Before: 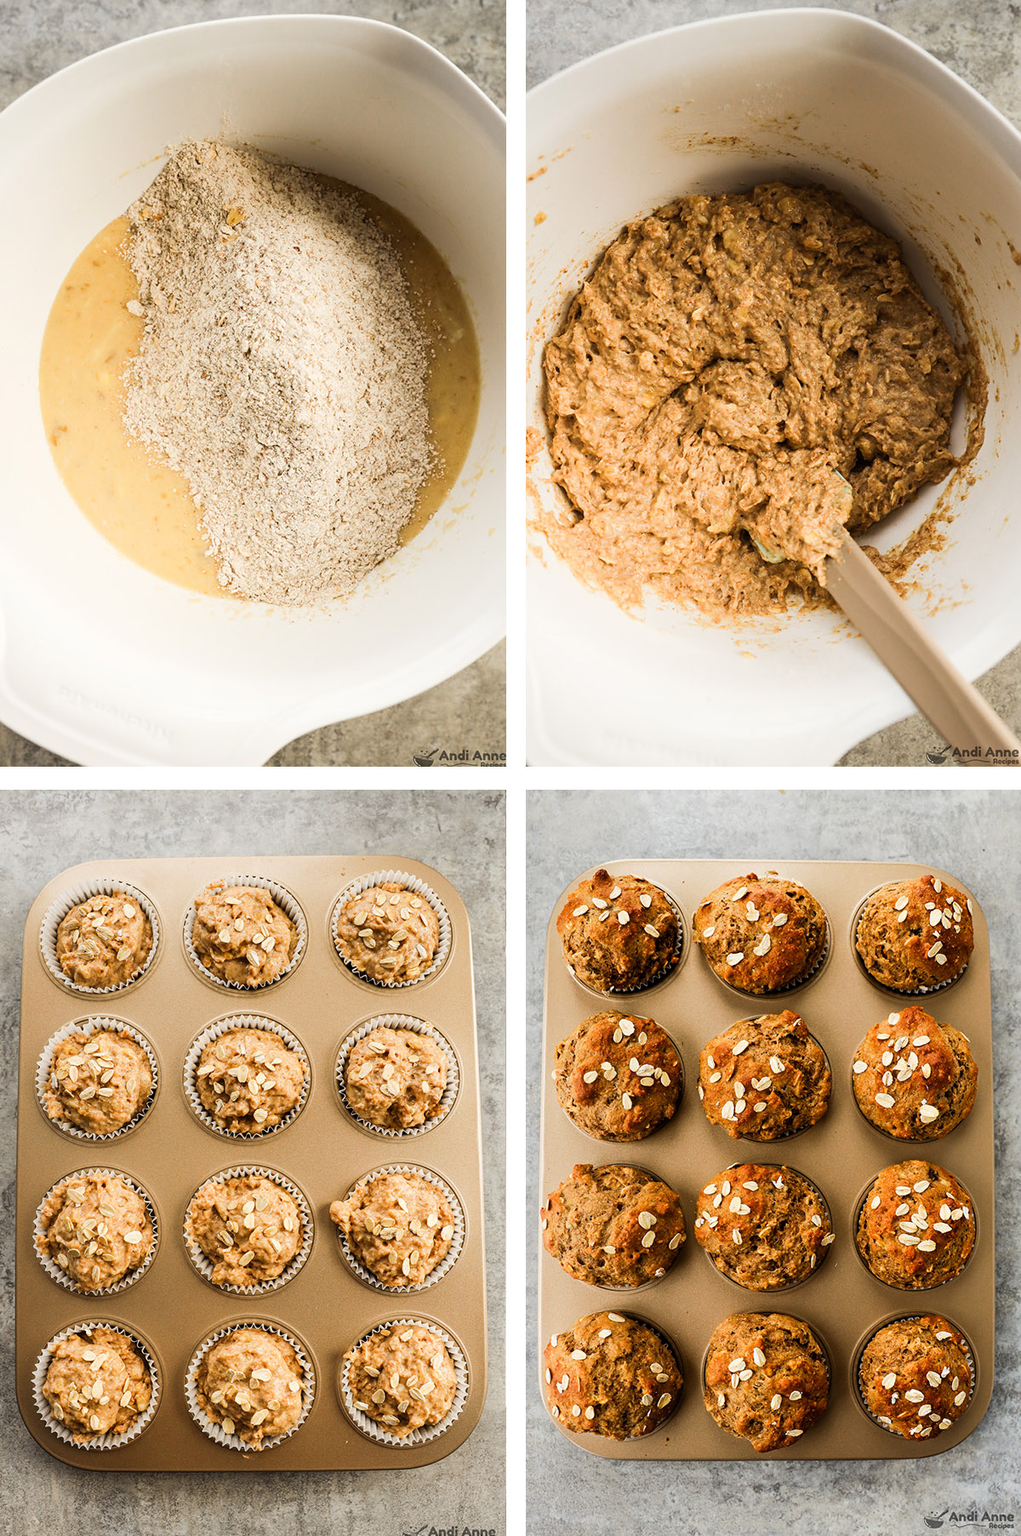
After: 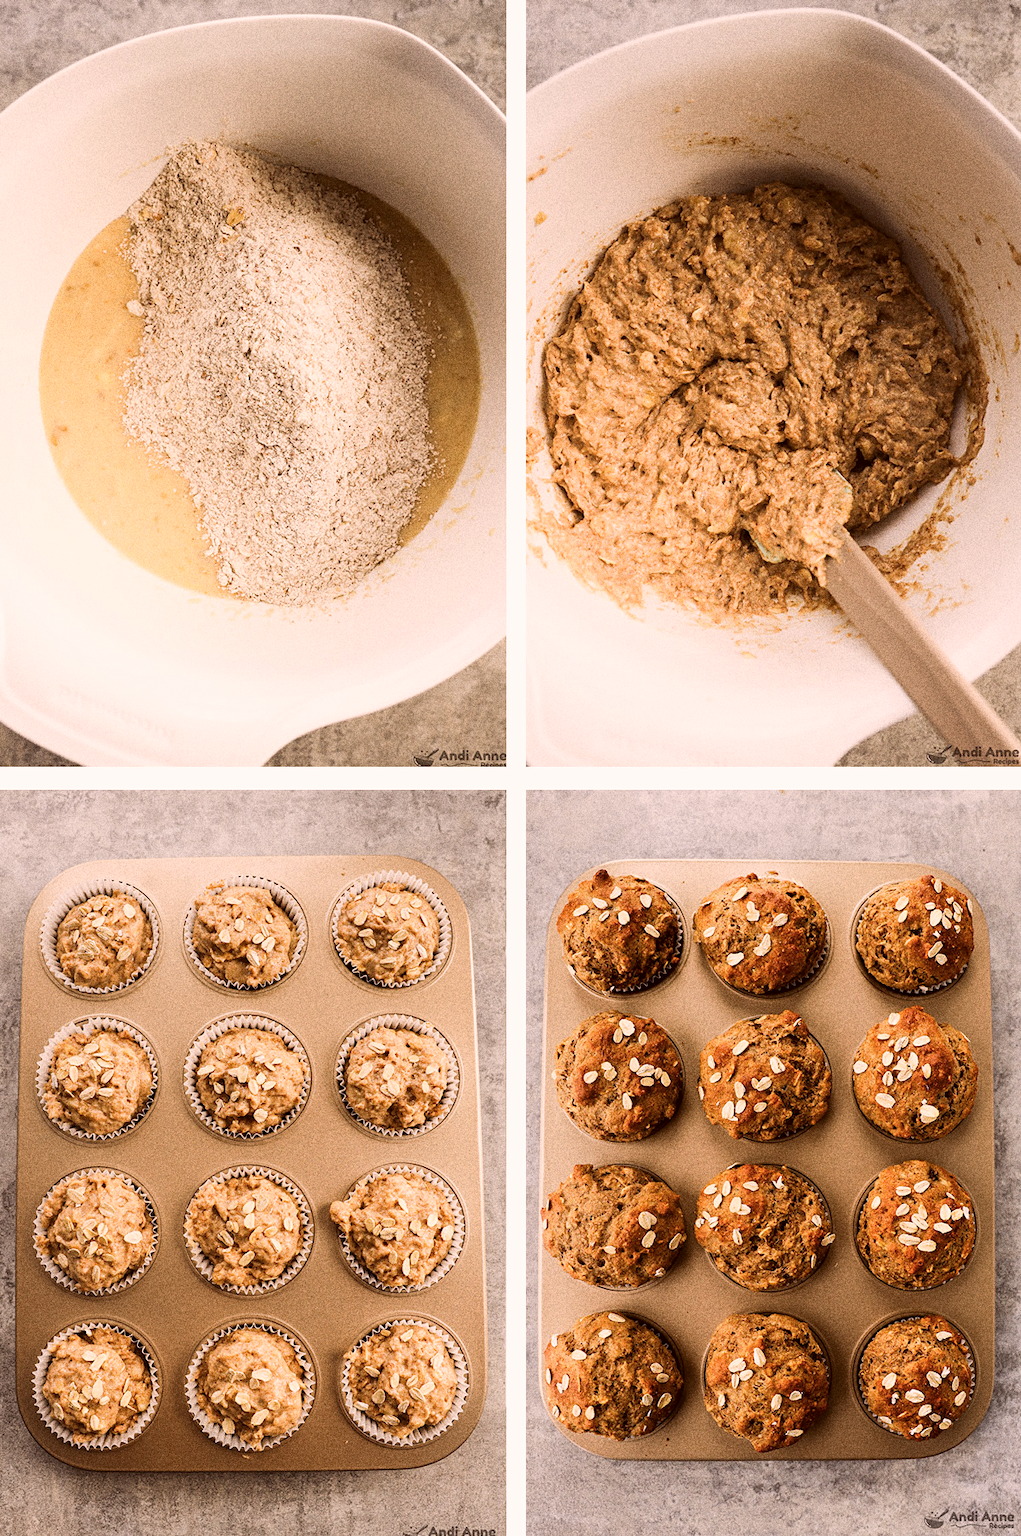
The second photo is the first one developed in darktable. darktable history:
white balance: red 1.009, blue 1.027
grain: strength 49.07%
color correction: highlights a* 10.21, highlights b* 9.79, shadows a* 8.61, shadows b* 7.88, saturation 0.8
